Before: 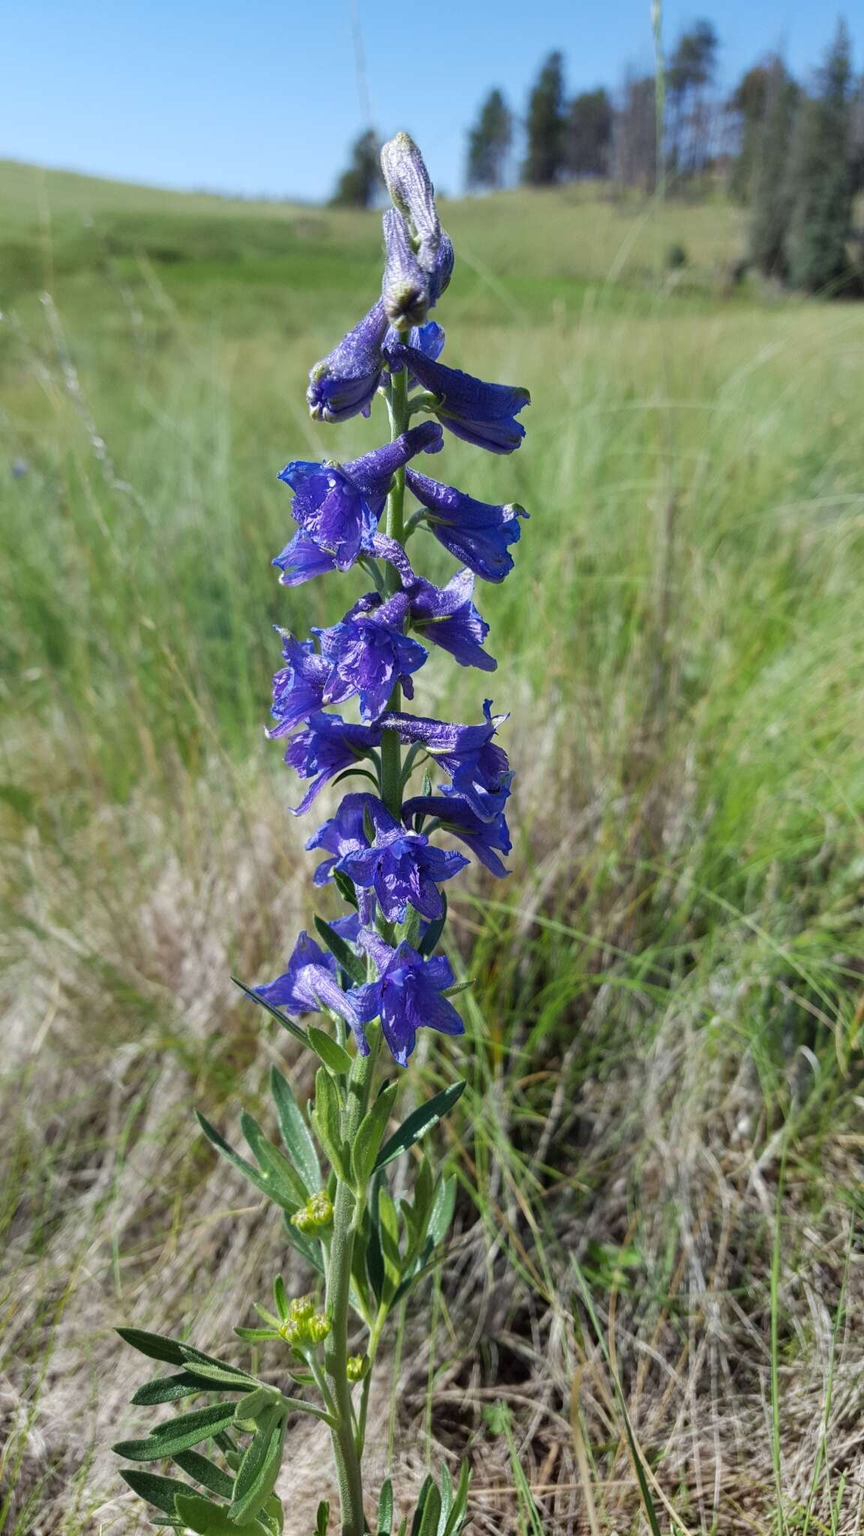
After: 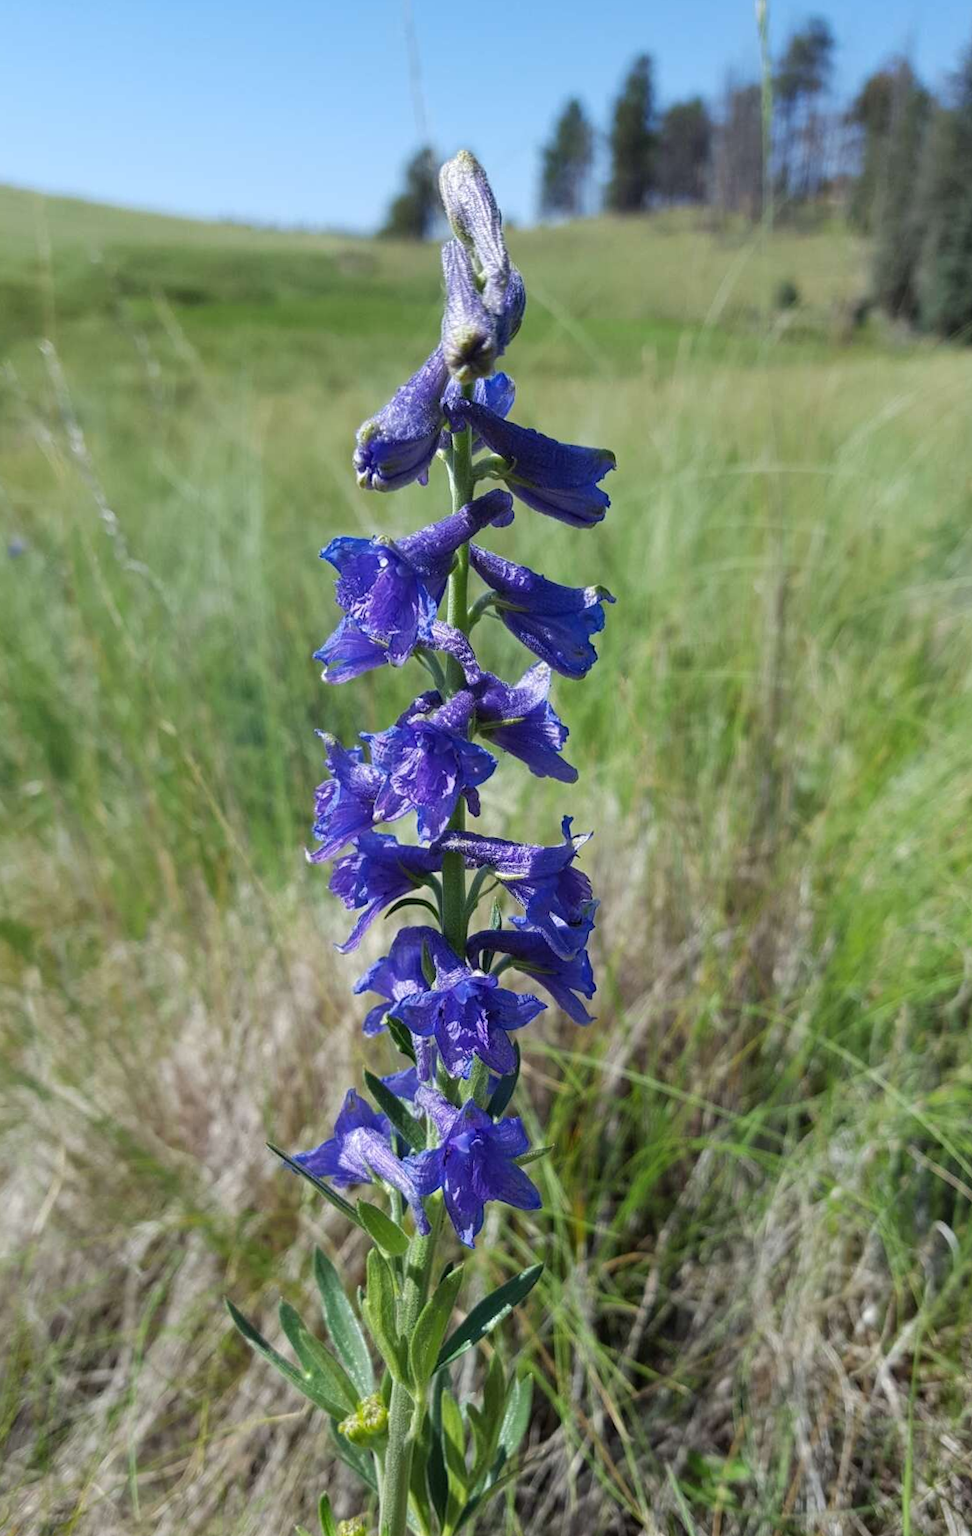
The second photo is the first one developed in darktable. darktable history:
crop and rotate: angle 0.218°, left 0.229%, right 3.206%, bottom 14.221%
